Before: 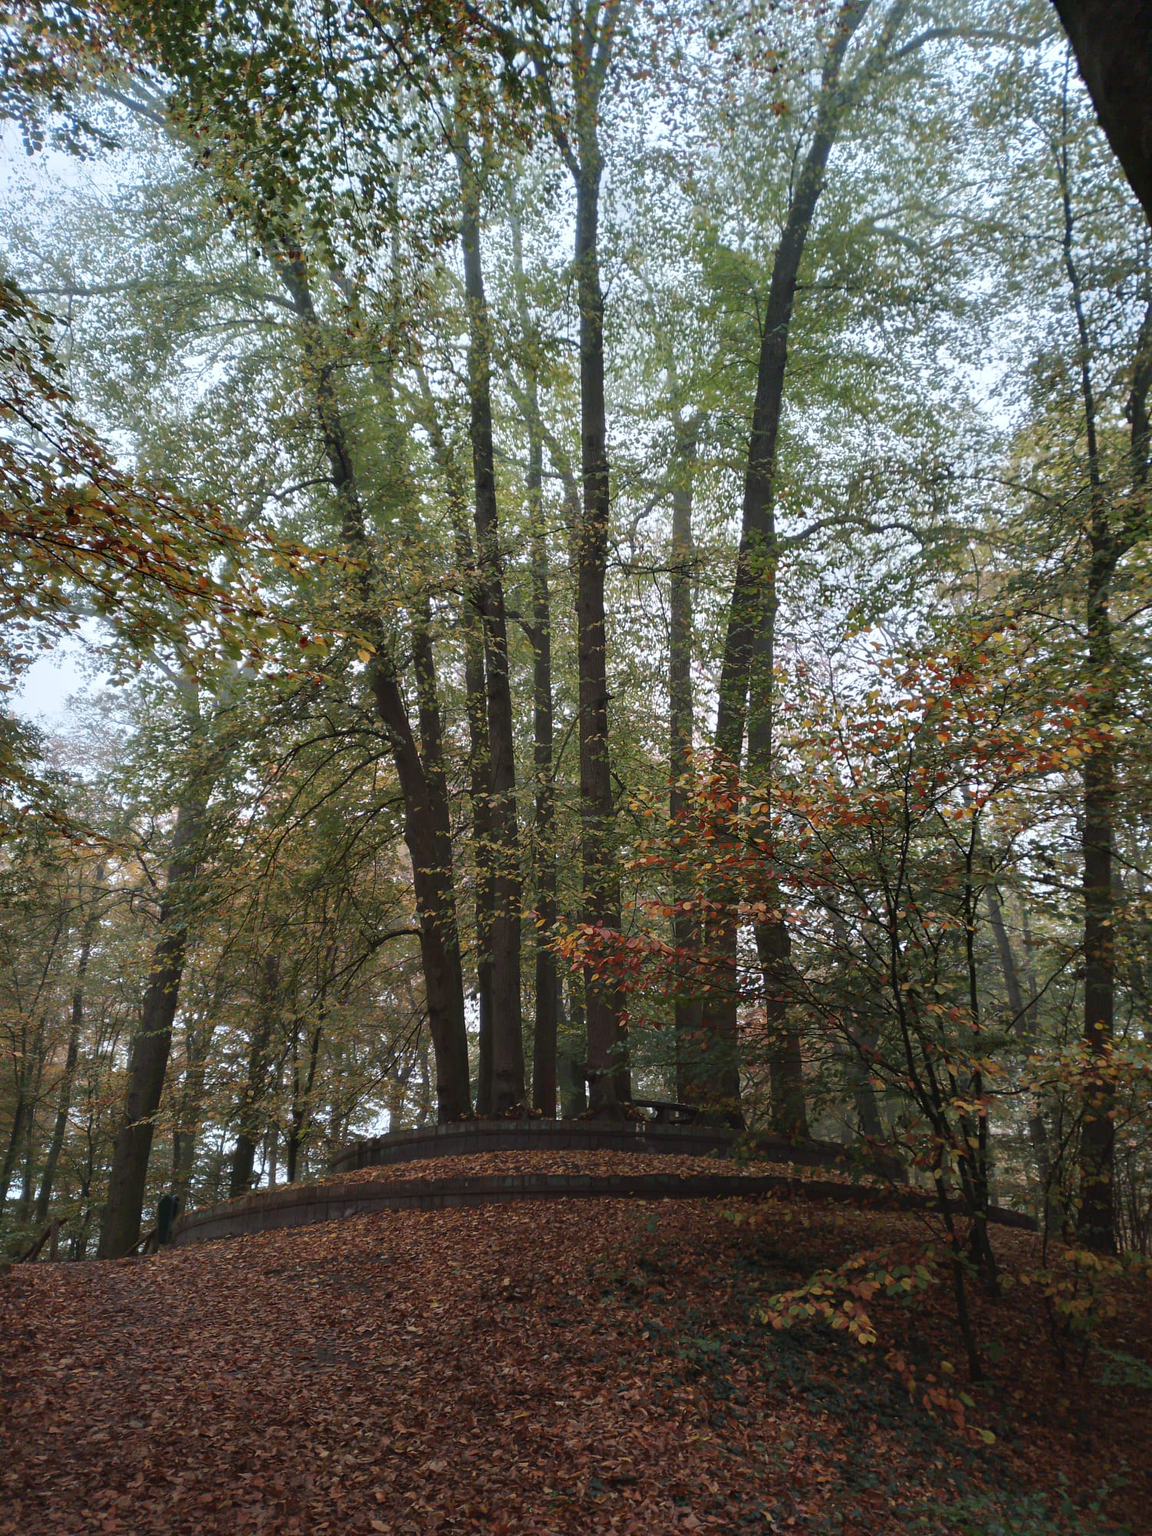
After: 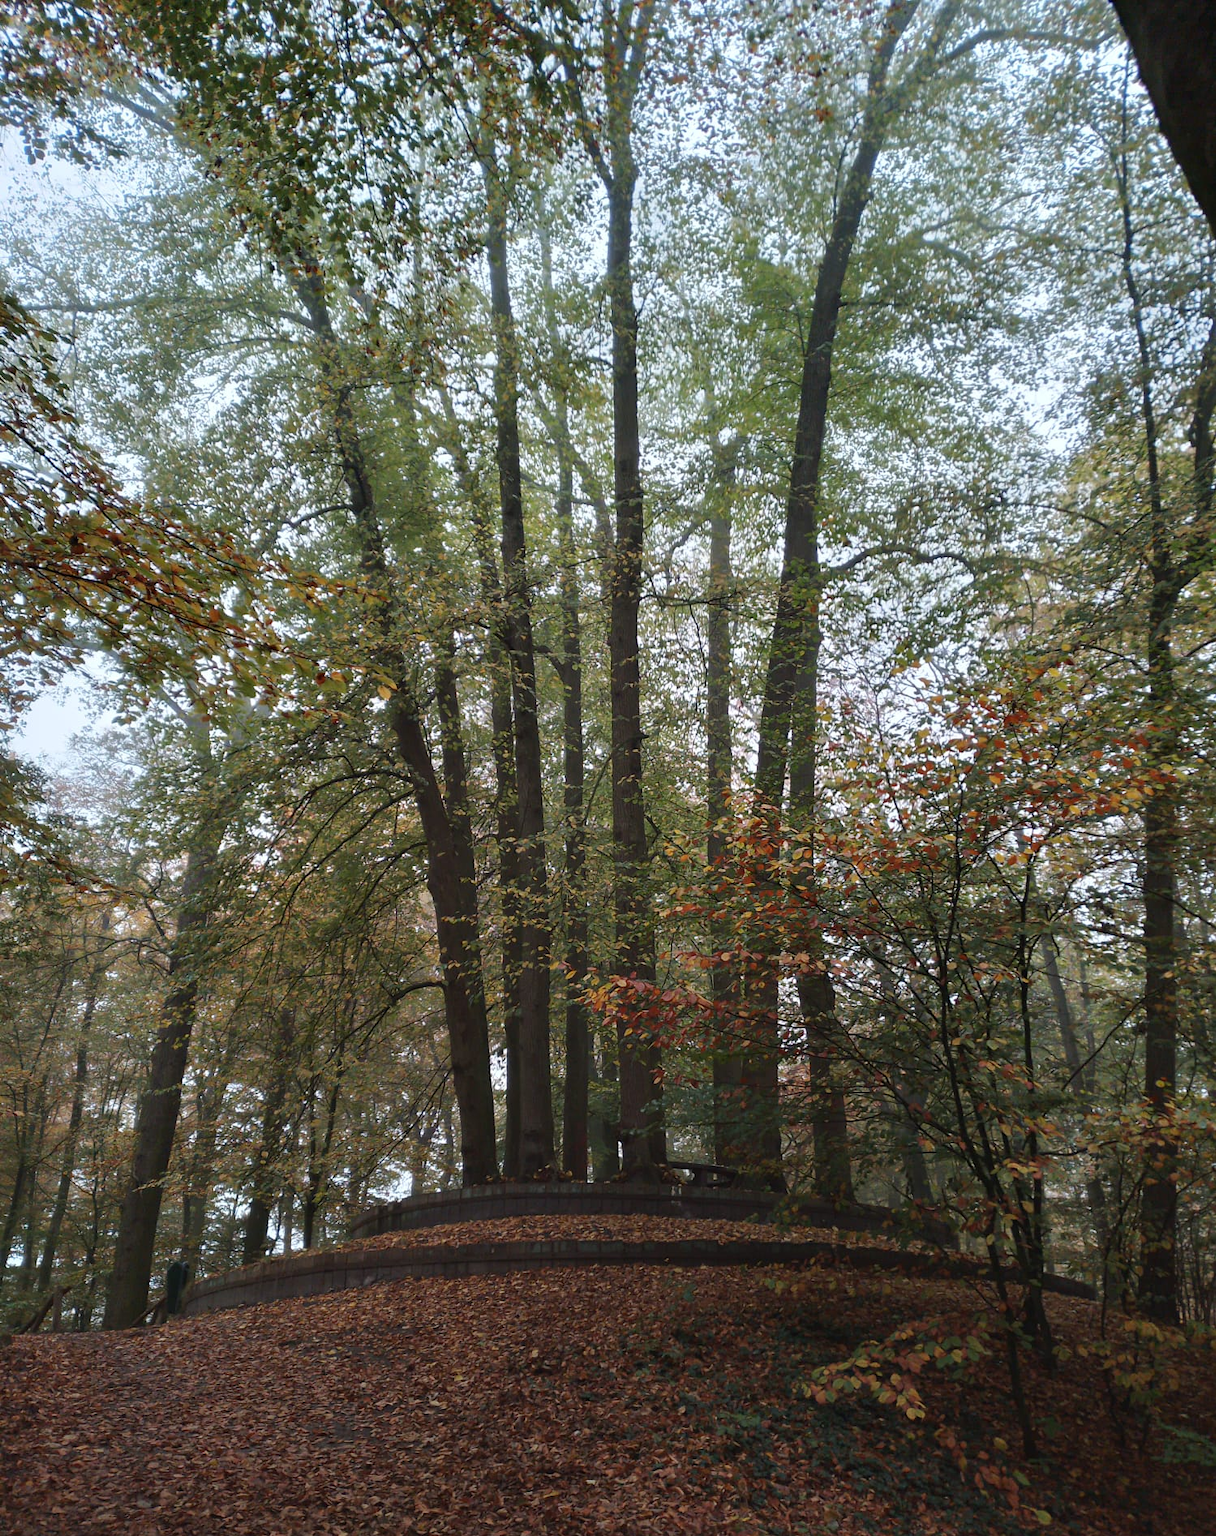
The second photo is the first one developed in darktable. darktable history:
crop and rotate: top 0.007%, bottom 5.287%
